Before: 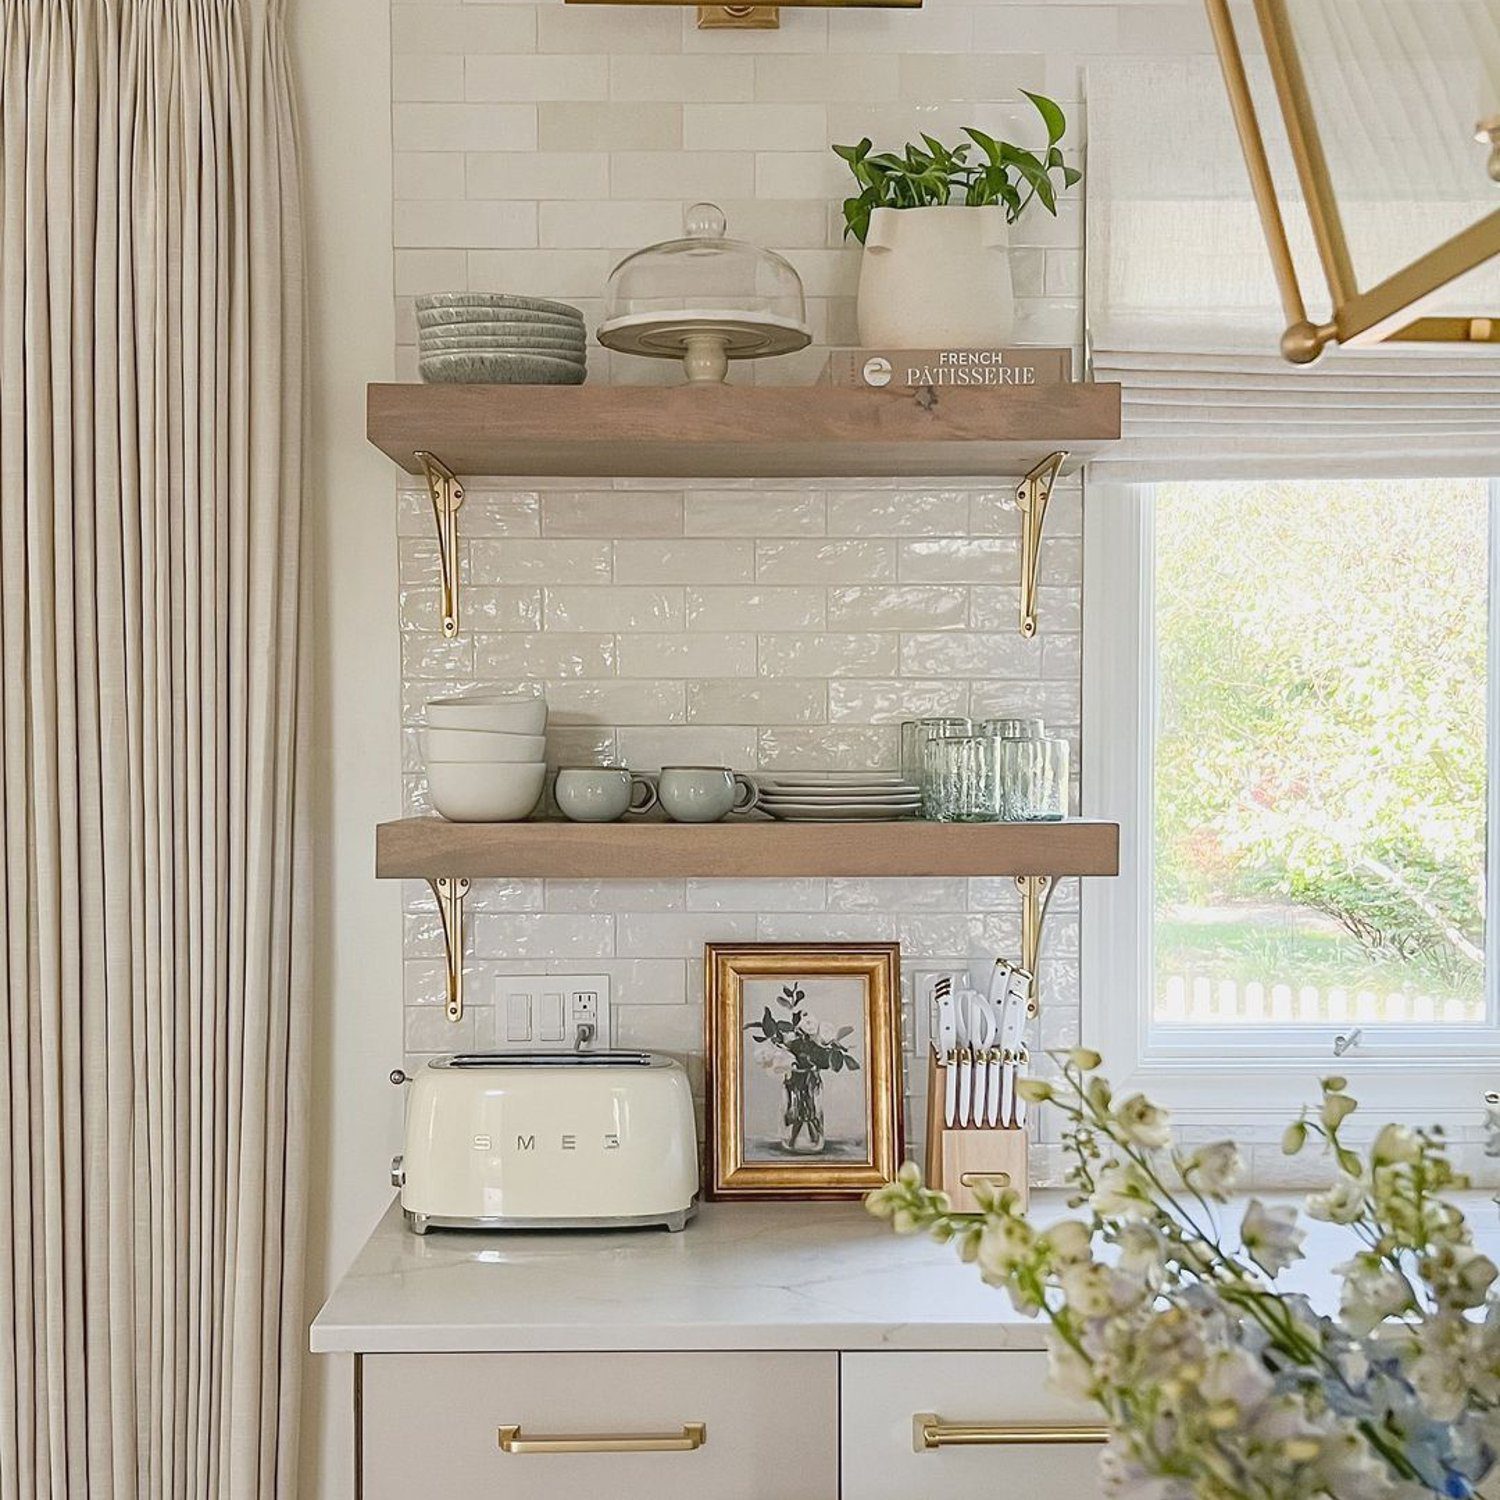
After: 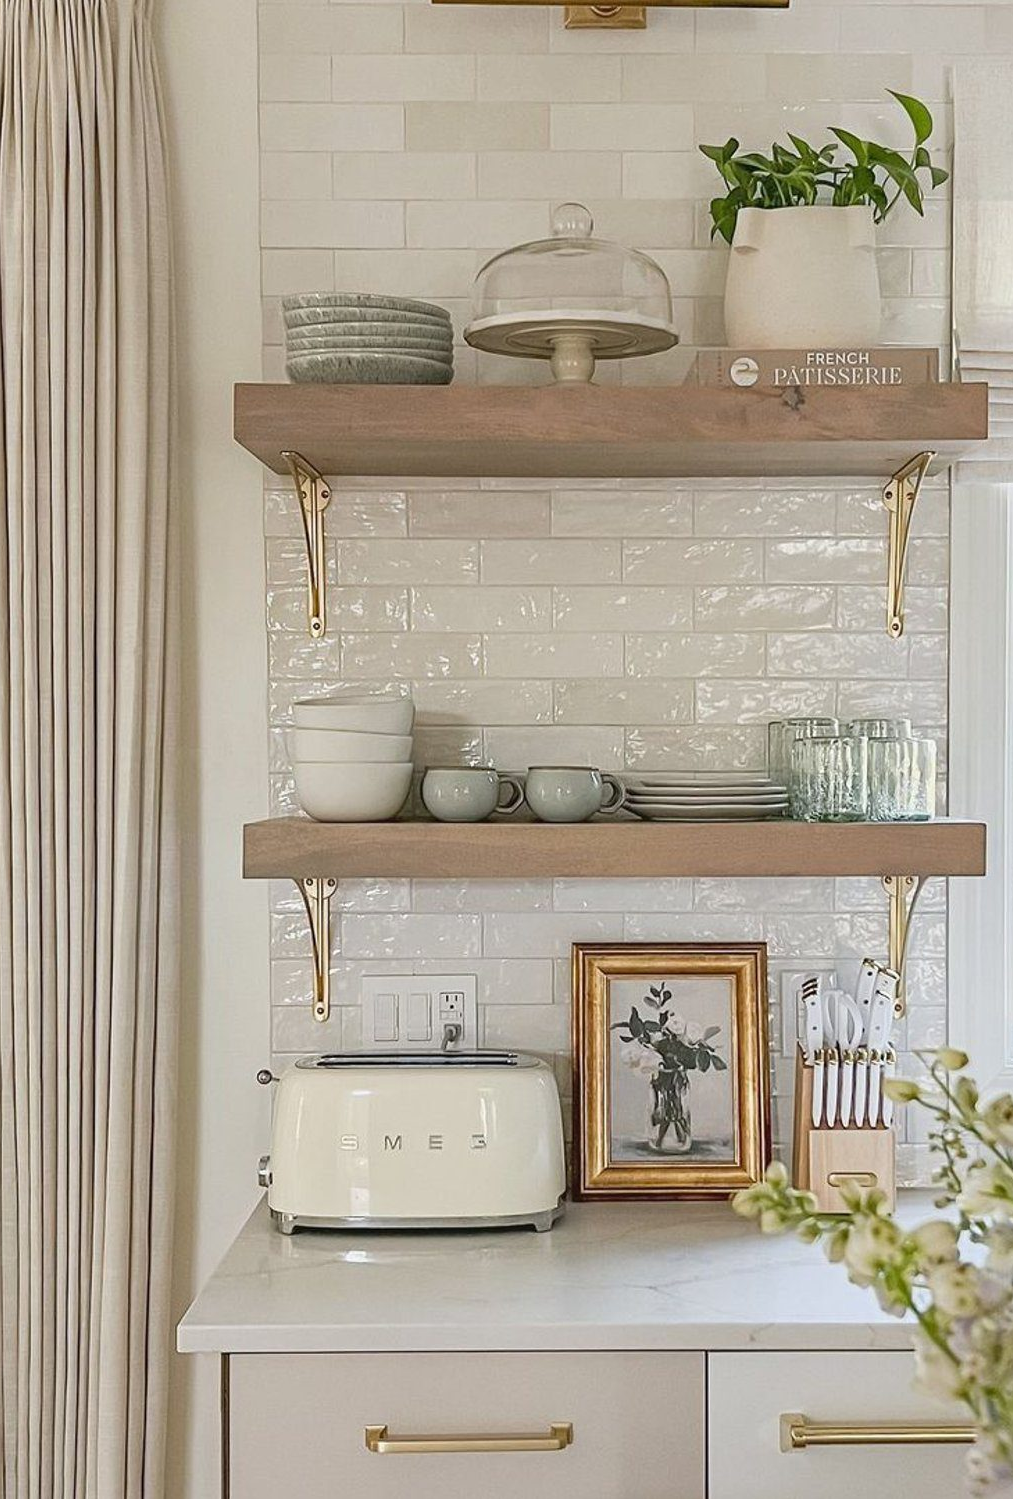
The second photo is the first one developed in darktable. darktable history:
crop and rotate: left 8.893%, right 23.554%
